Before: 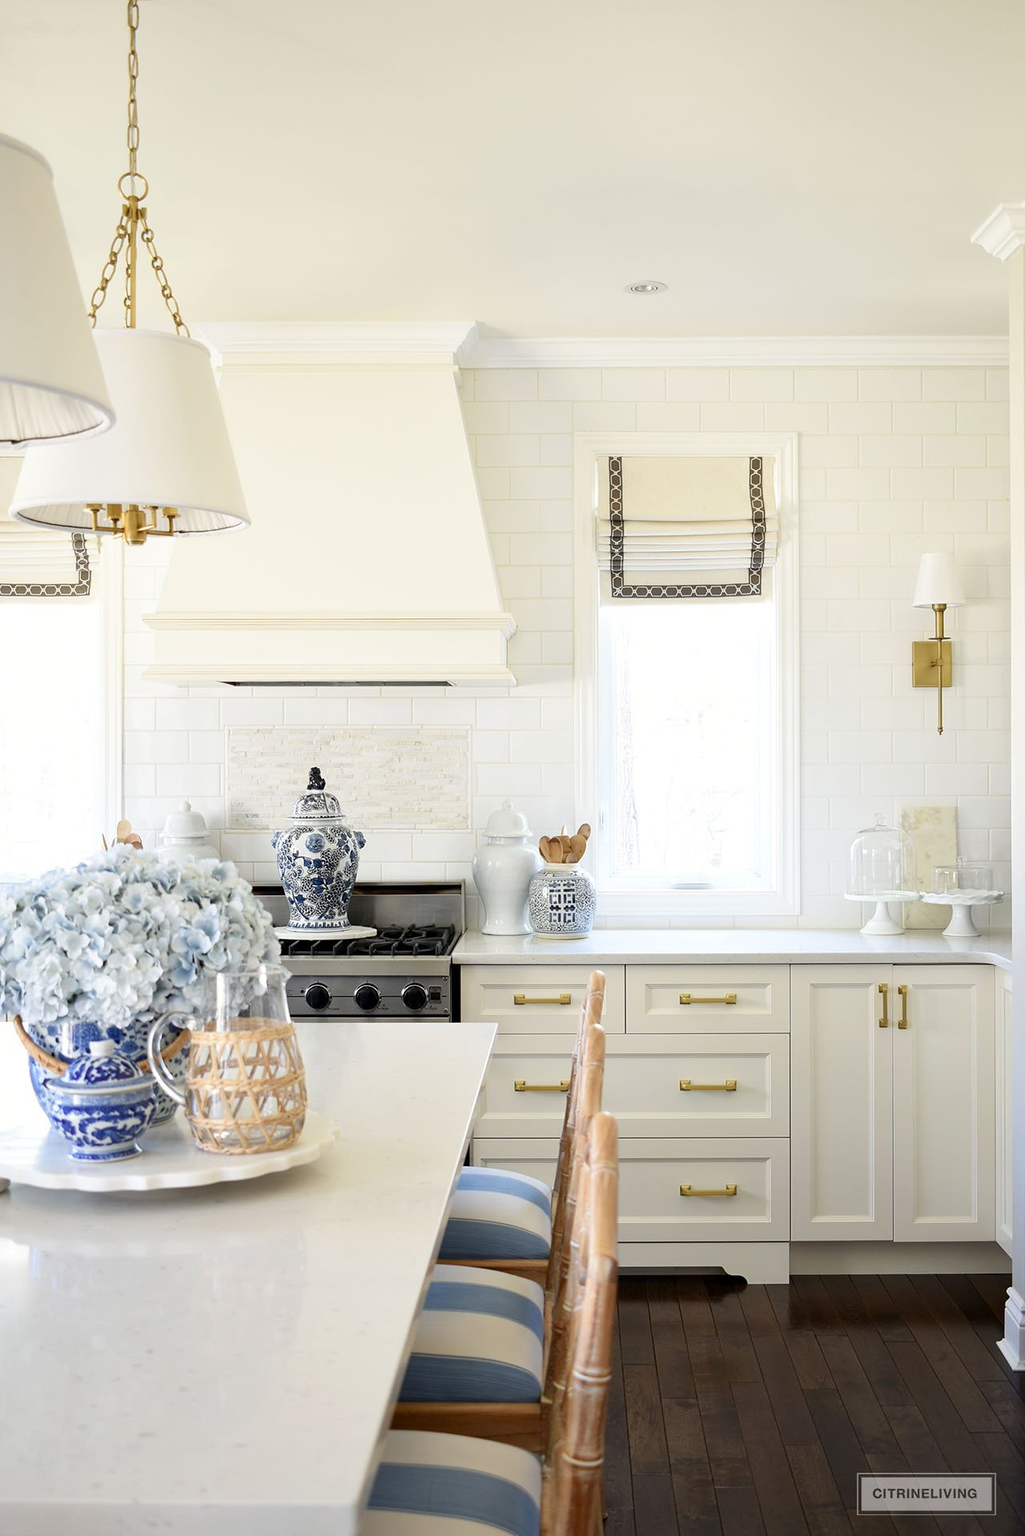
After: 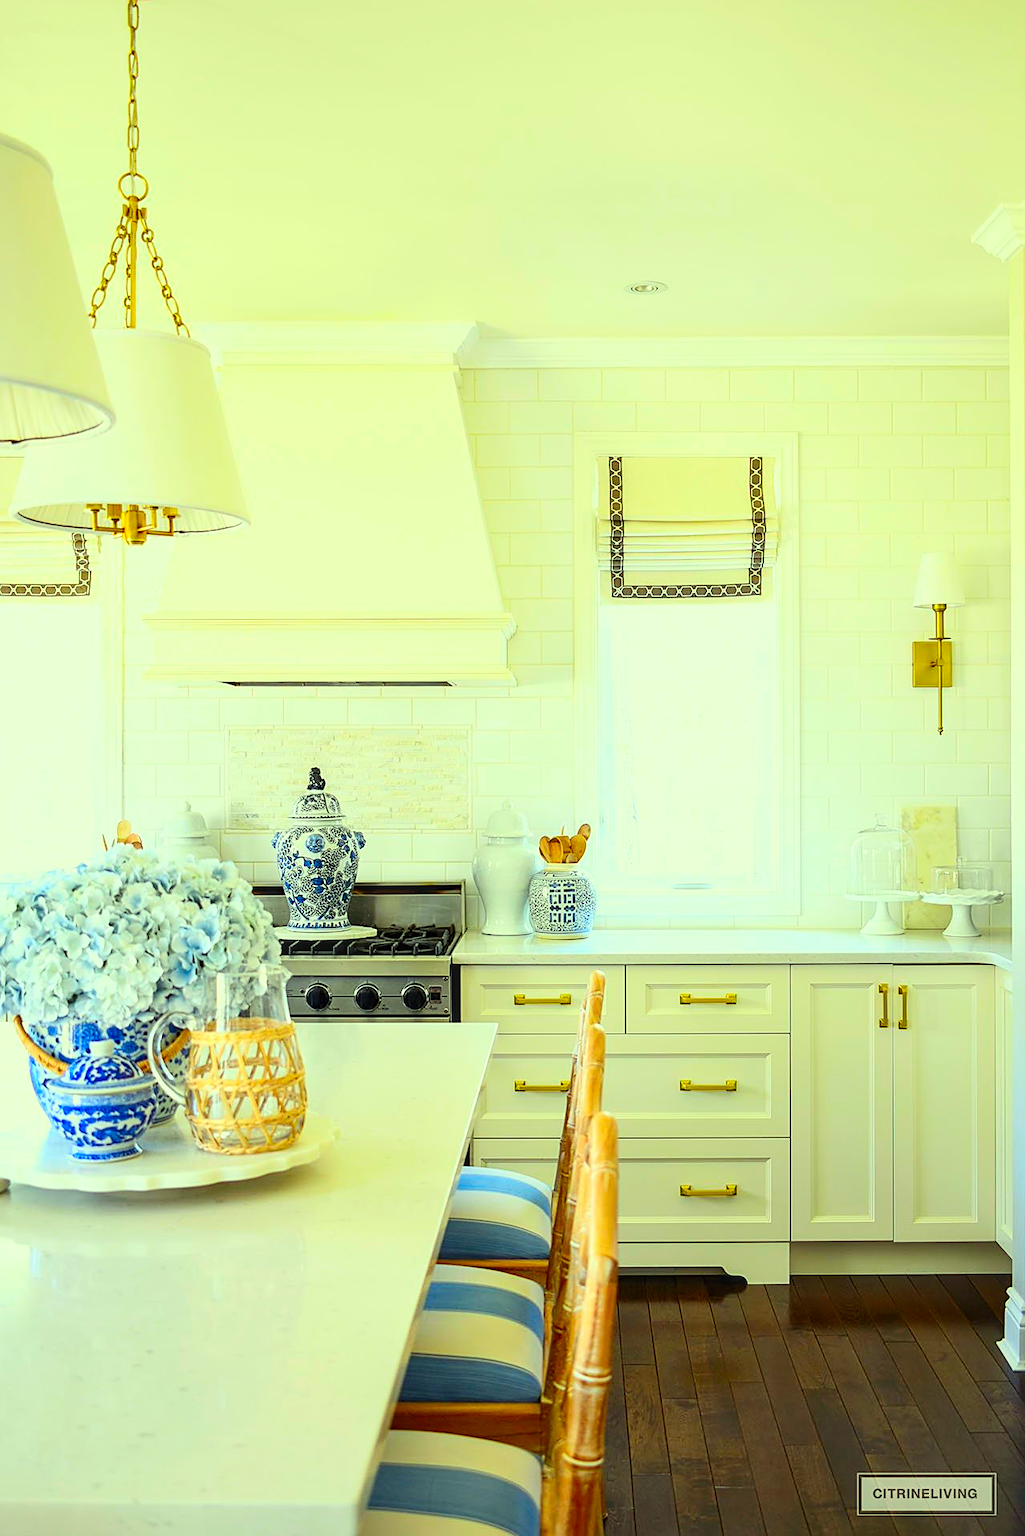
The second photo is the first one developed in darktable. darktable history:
sharpen: on, module defaults
local contrast: on, module defaults
white balance: red 1.009, blue 0.985
contrast brightness saturation: contrast 0.2, brightness 0.16, saturation 0.22
color correction: highlights a* -10.77, highlights b* 9.8, saturation 1.72
